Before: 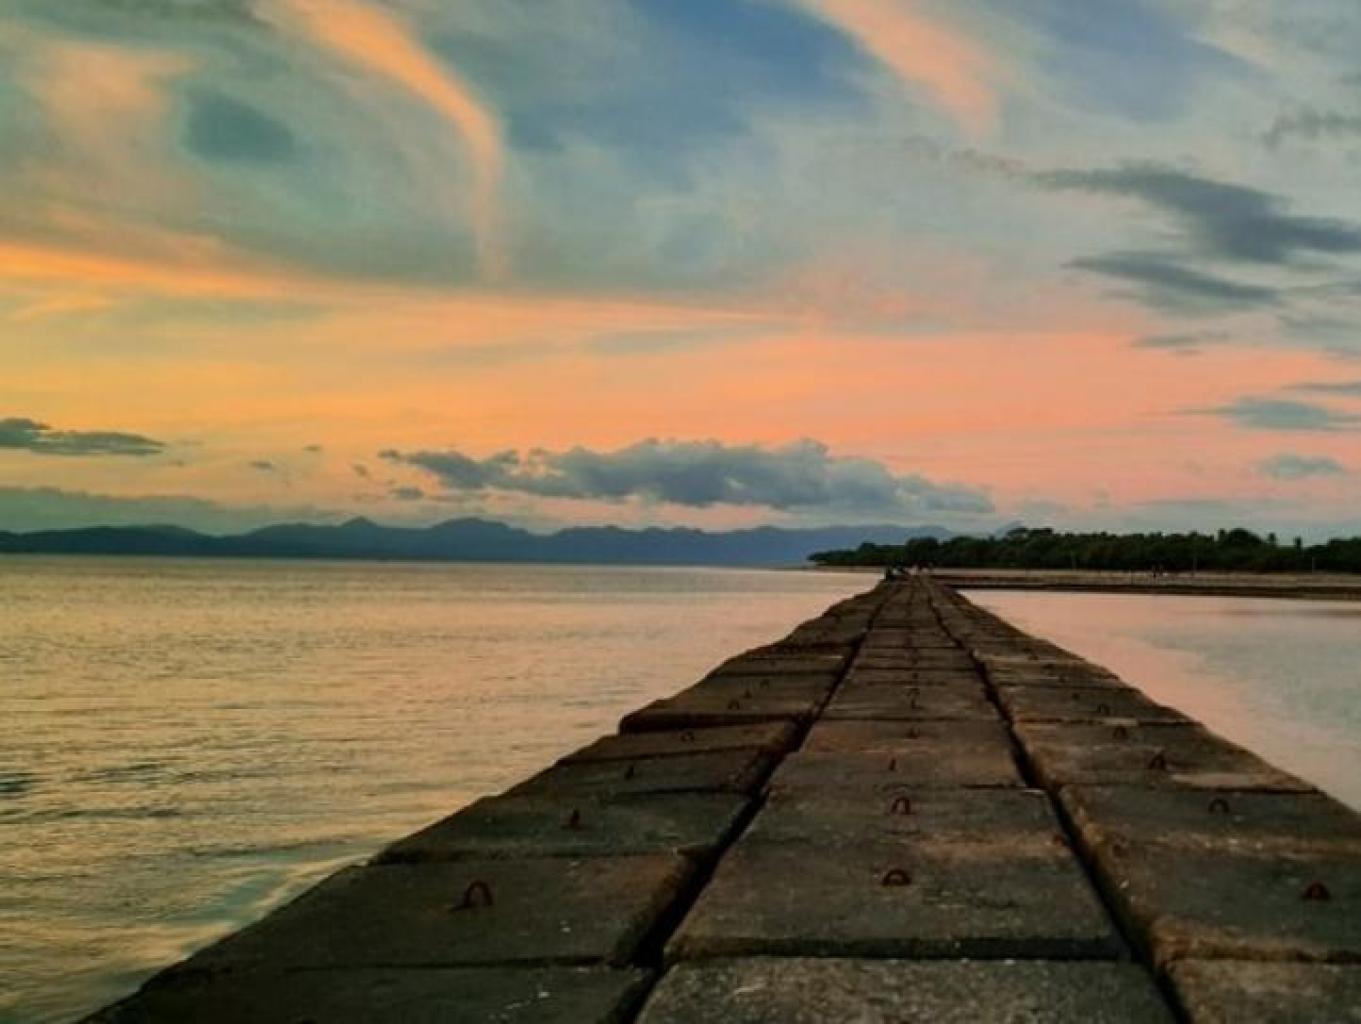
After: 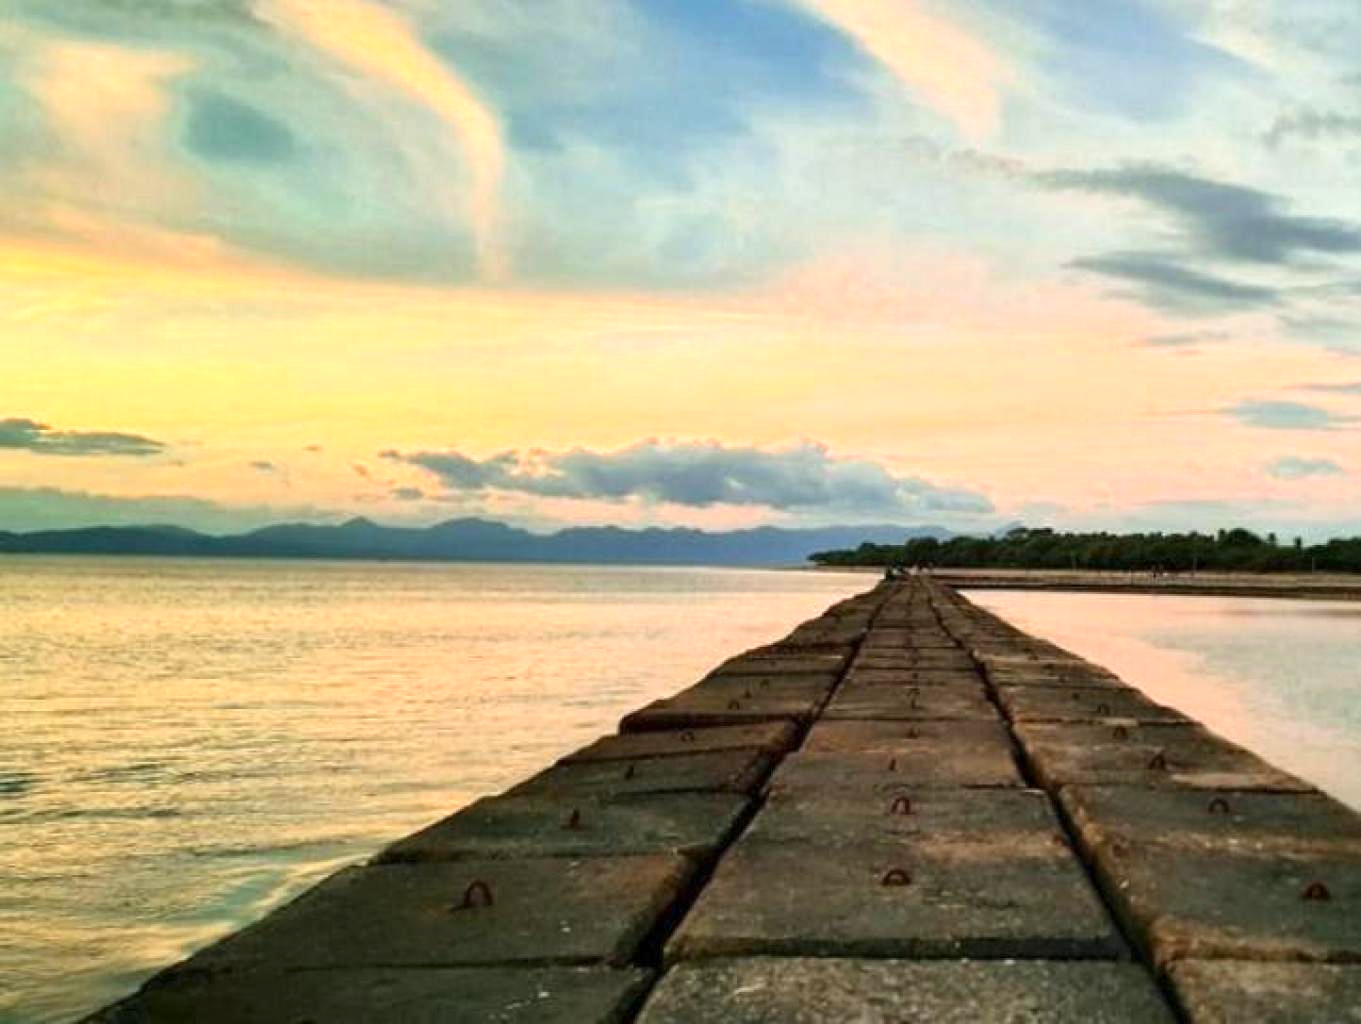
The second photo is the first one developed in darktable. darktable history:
exposure: exposure 1.135 EV, compensate highlight preservation false
